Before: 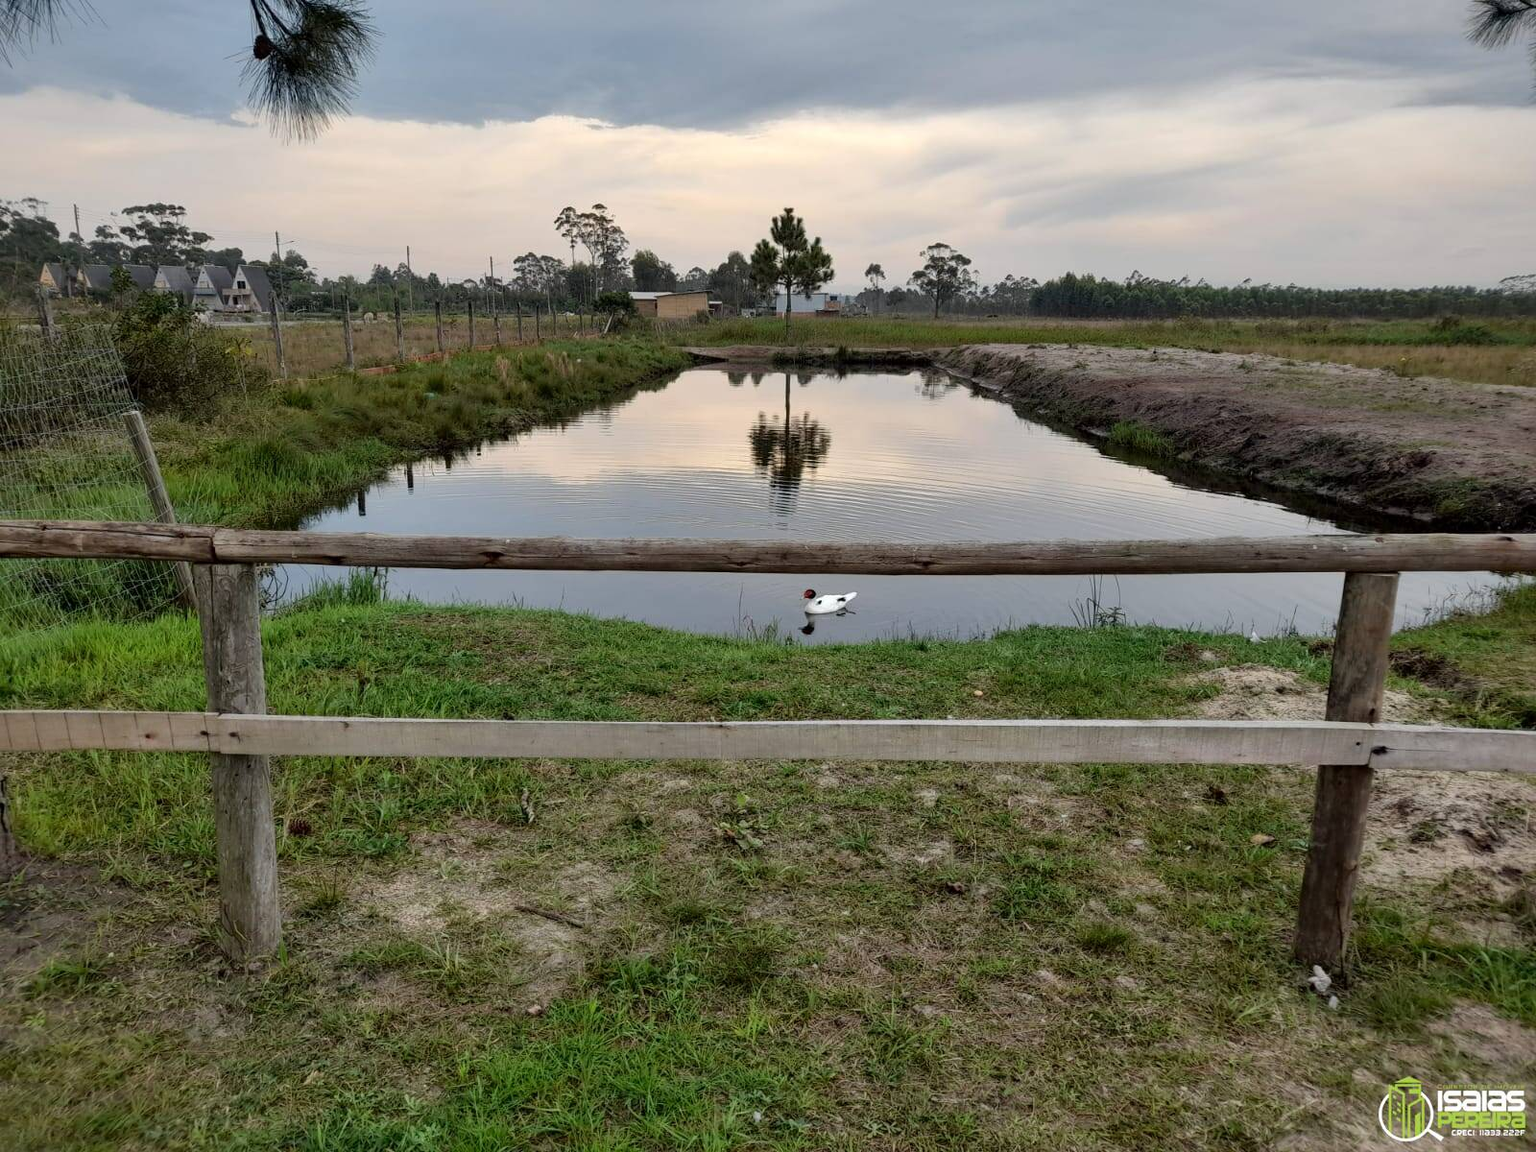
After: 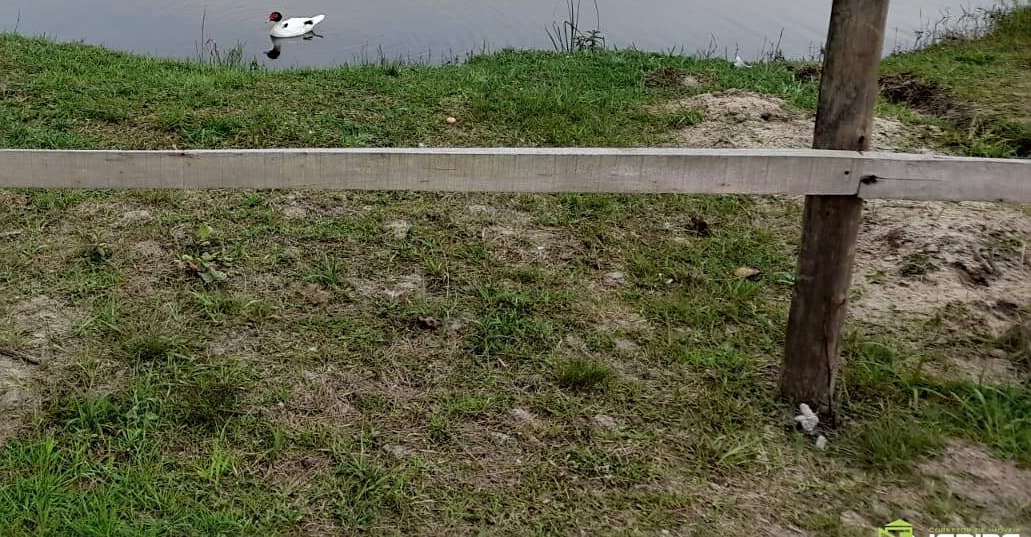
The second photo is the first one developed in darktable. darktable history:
sharpen: radius 1.864, amount 0.398, threshold 1.271
crop and rotate: left 35.509%, top 50.238%, bottom 4.934%
